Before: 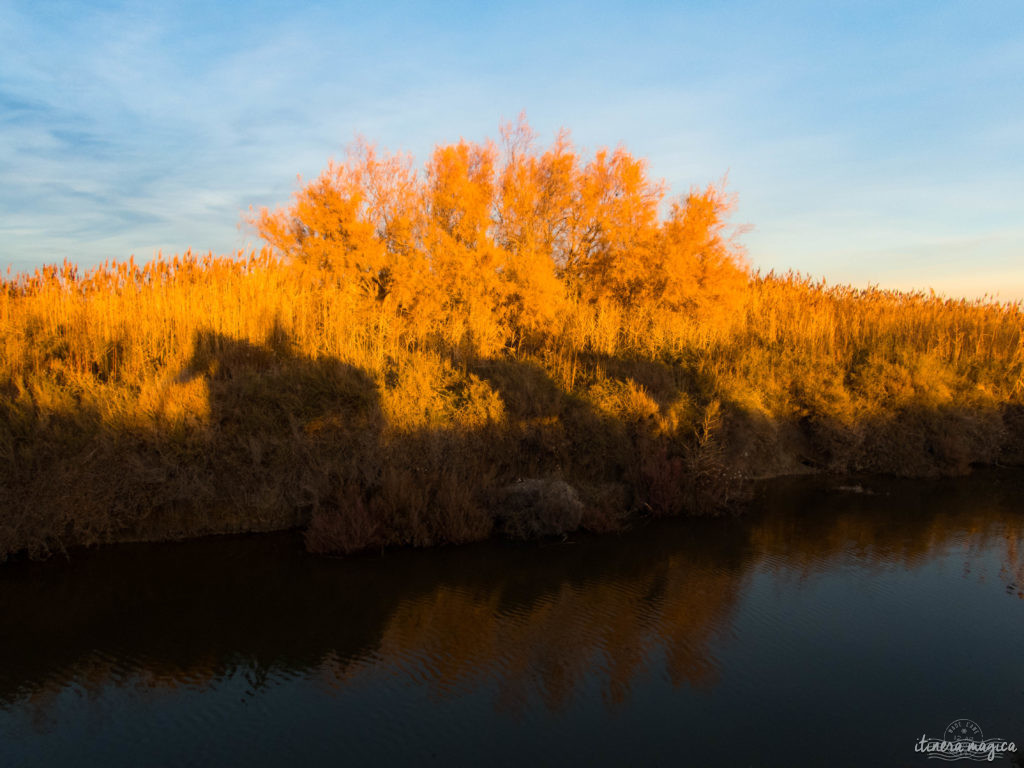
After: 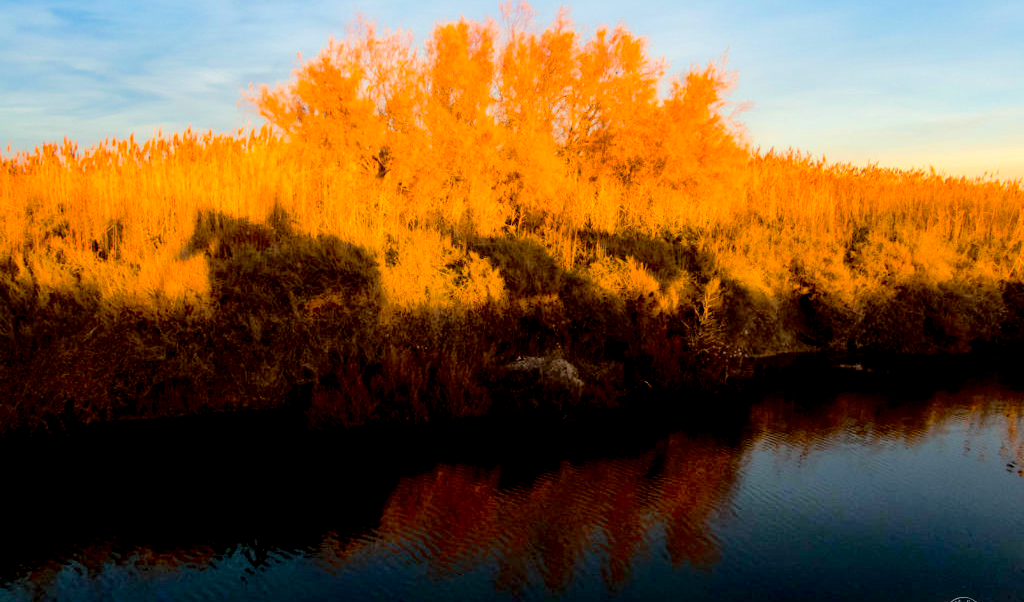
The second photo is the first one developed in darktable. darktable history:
tone equalizer: -7 EV 0.148 EV, -6 EV 0.569 EV, -5 EV 1.16 EV, -4 EV 1.33 EV, -3 EV 1.18 EV, -2 EV 0.6 EV, -1 EV 0.162 EV, edges refinement/feathering 500, mask exposure compensation -1.57 EV, preserve details no
exposure: black level correction 0.01, exposure 0.015 EV, compensate highlight preservation false
crop and rotate: top 16.001%, bottom 5.553%
shadows and highlights: on, module defaults
